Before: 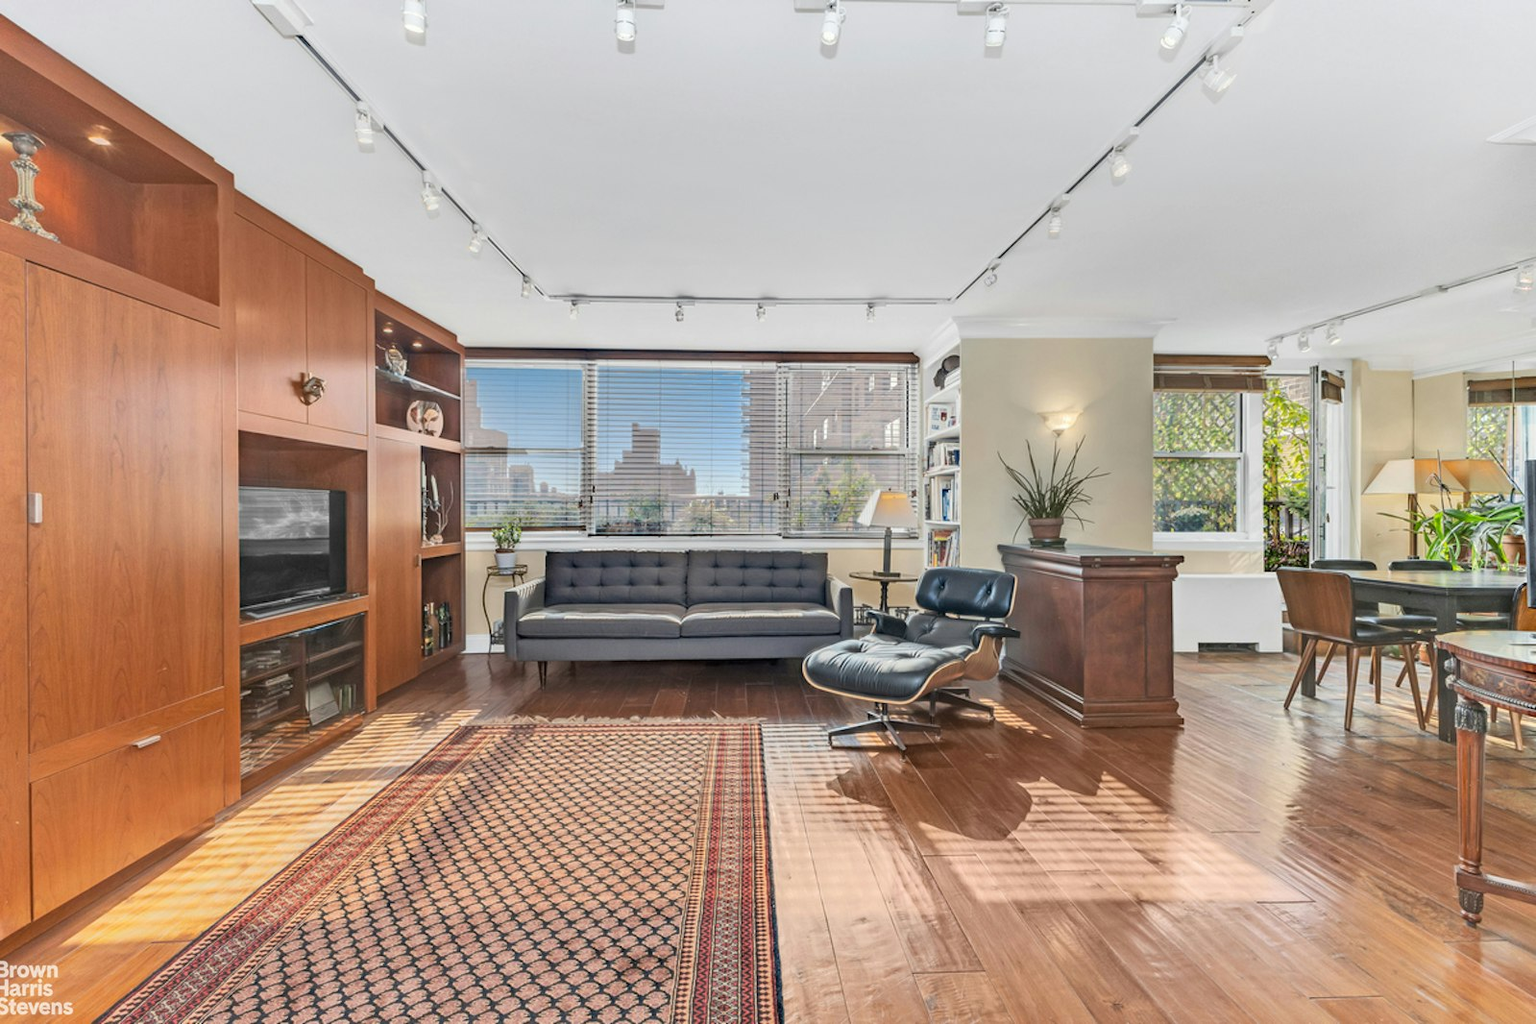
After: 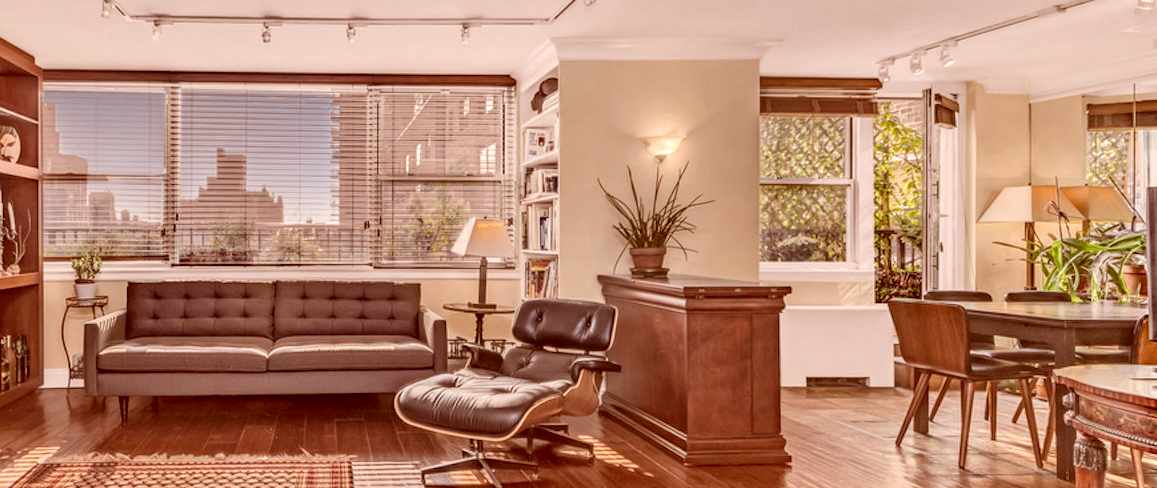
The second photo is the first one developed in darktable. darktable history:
crop and rotate: left 27.629%, top 27.402%, bottom 26.761%
local contrast: on, module defaults
color correction: highlights a* 9.05, highlights b* 8.56, shadows a* 39.51, shadows b* 39.38, saturation 0.781
